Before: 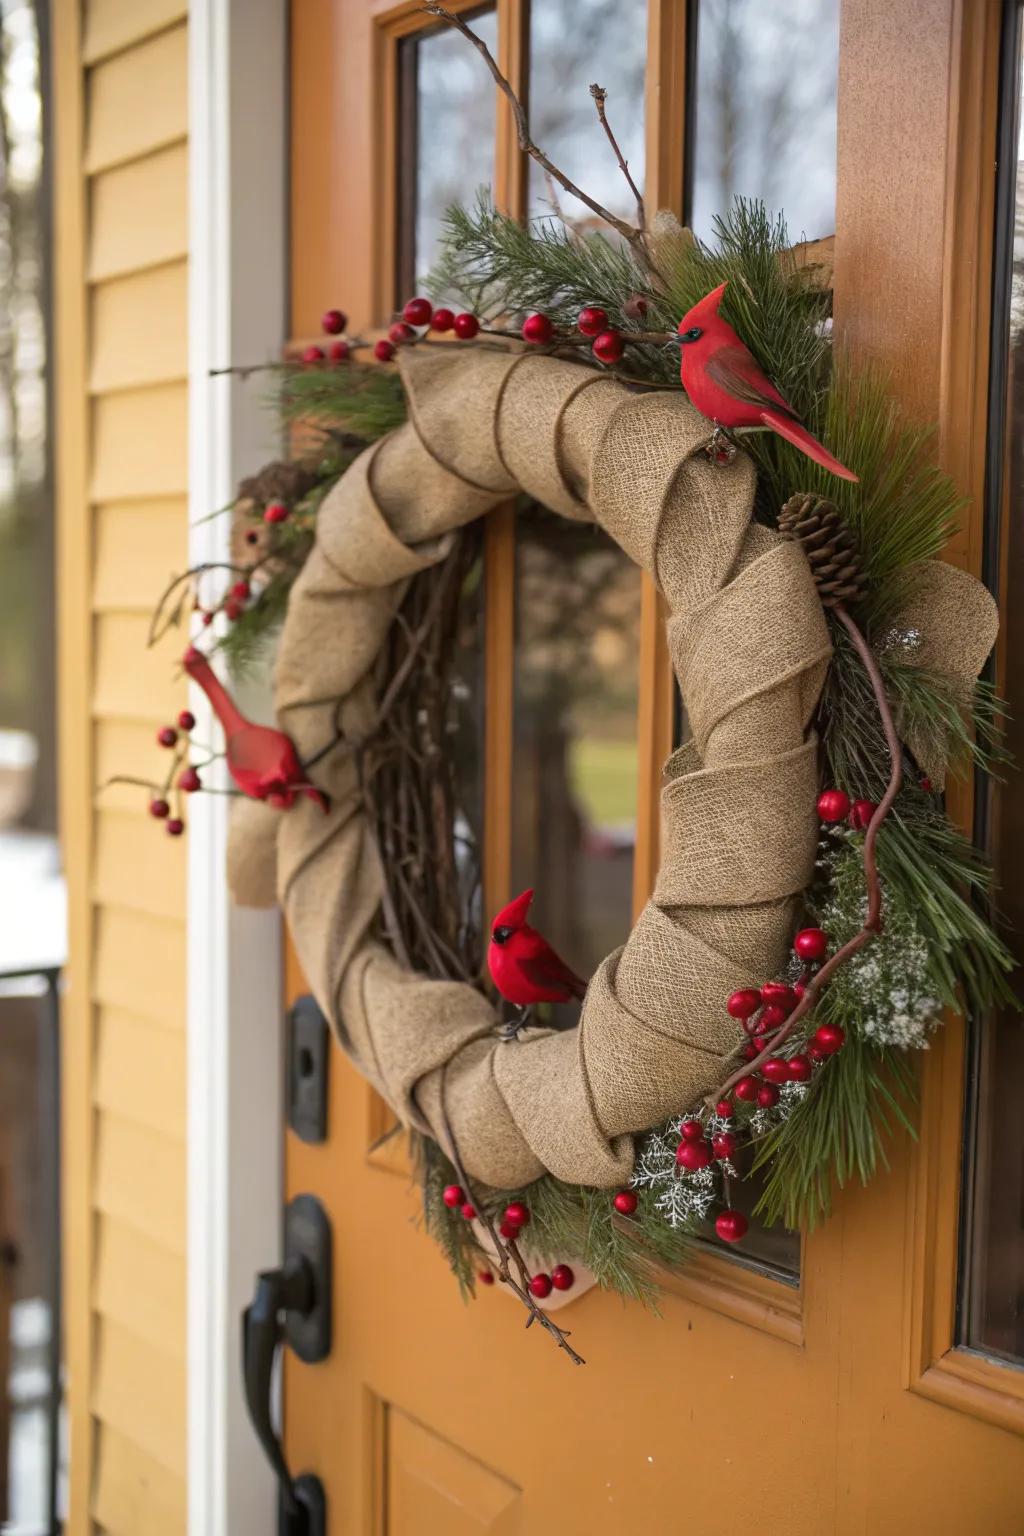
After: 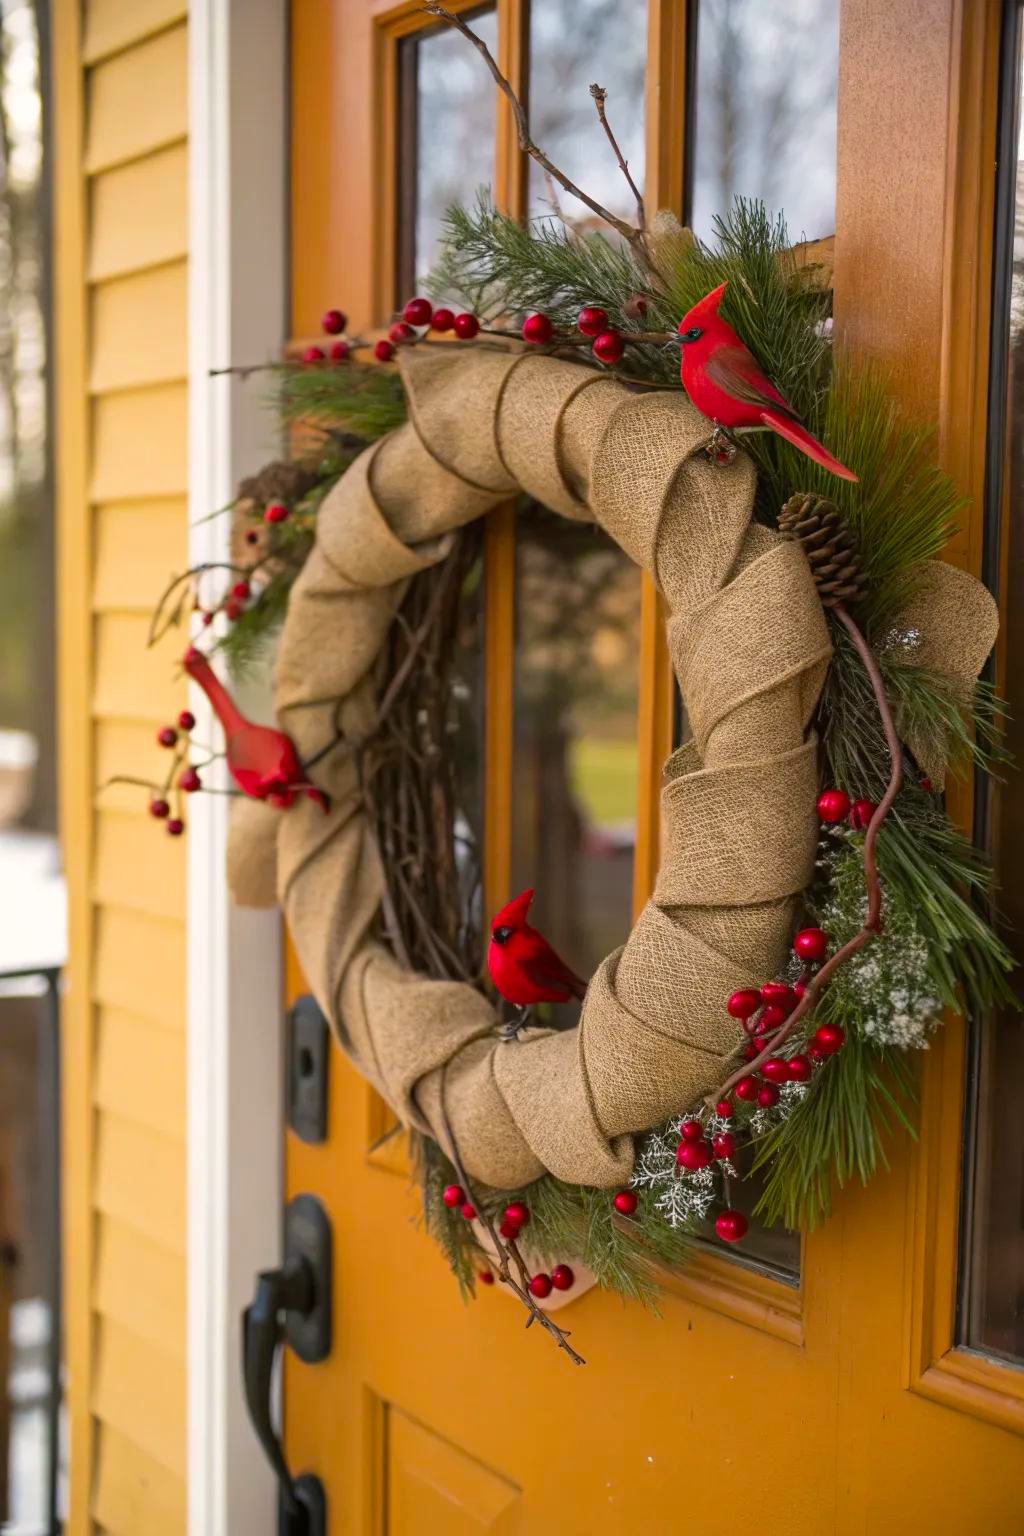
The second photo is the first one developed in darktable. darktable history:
color balance rgb: shadows lift › chroma 0.845%, shadows lift › hue 115.42°, highlights gain › chroma 1.025%, highlights gain › hue 53.6°, perceptual saturation grading › global saturation 25.158%
